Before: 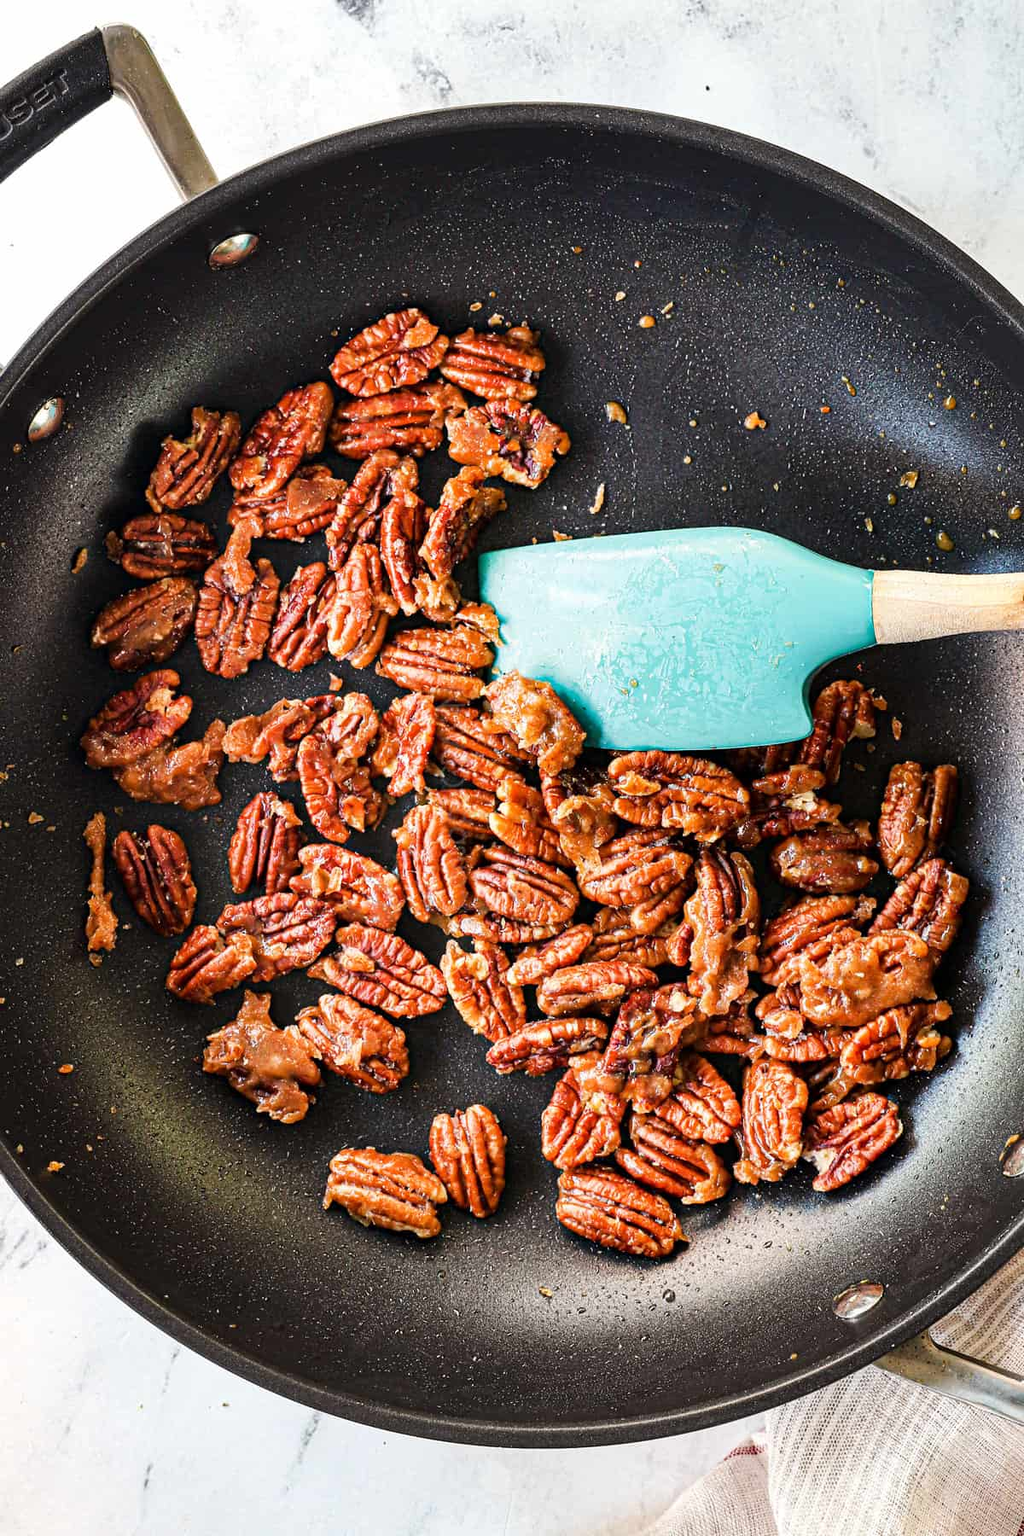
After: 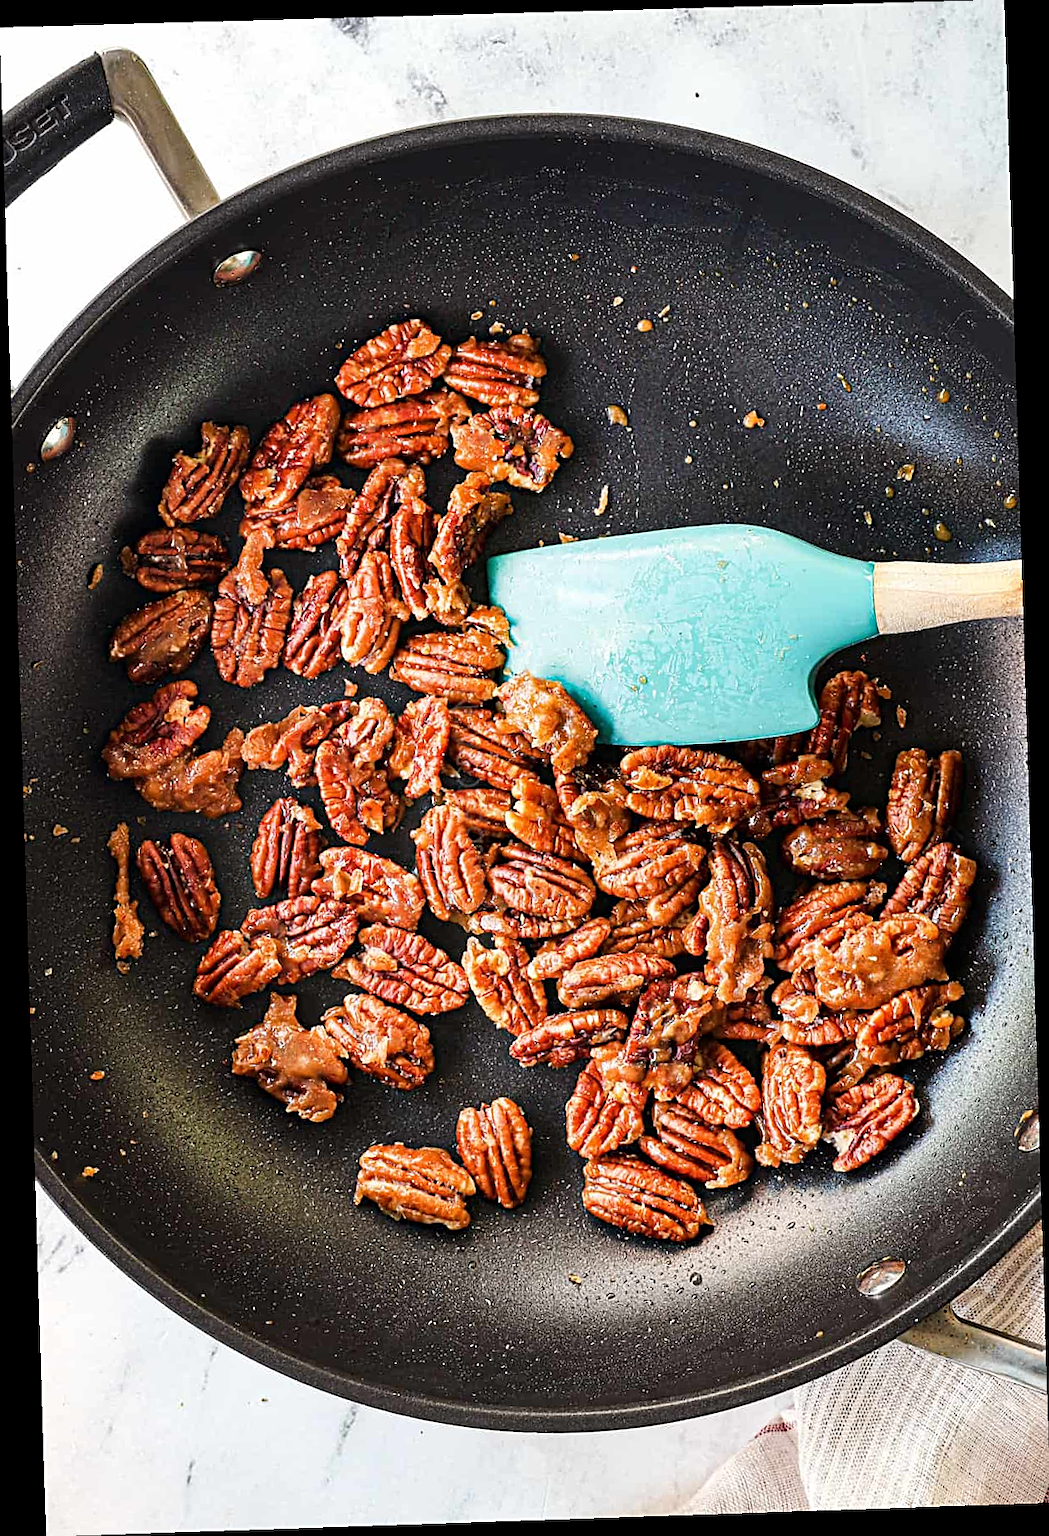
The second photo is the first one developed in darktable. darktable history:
sharpen: on, module defaults
rotate and perspective: rotation -1.77°, lens shift (horizontal) 0.004, automatic cropping off
